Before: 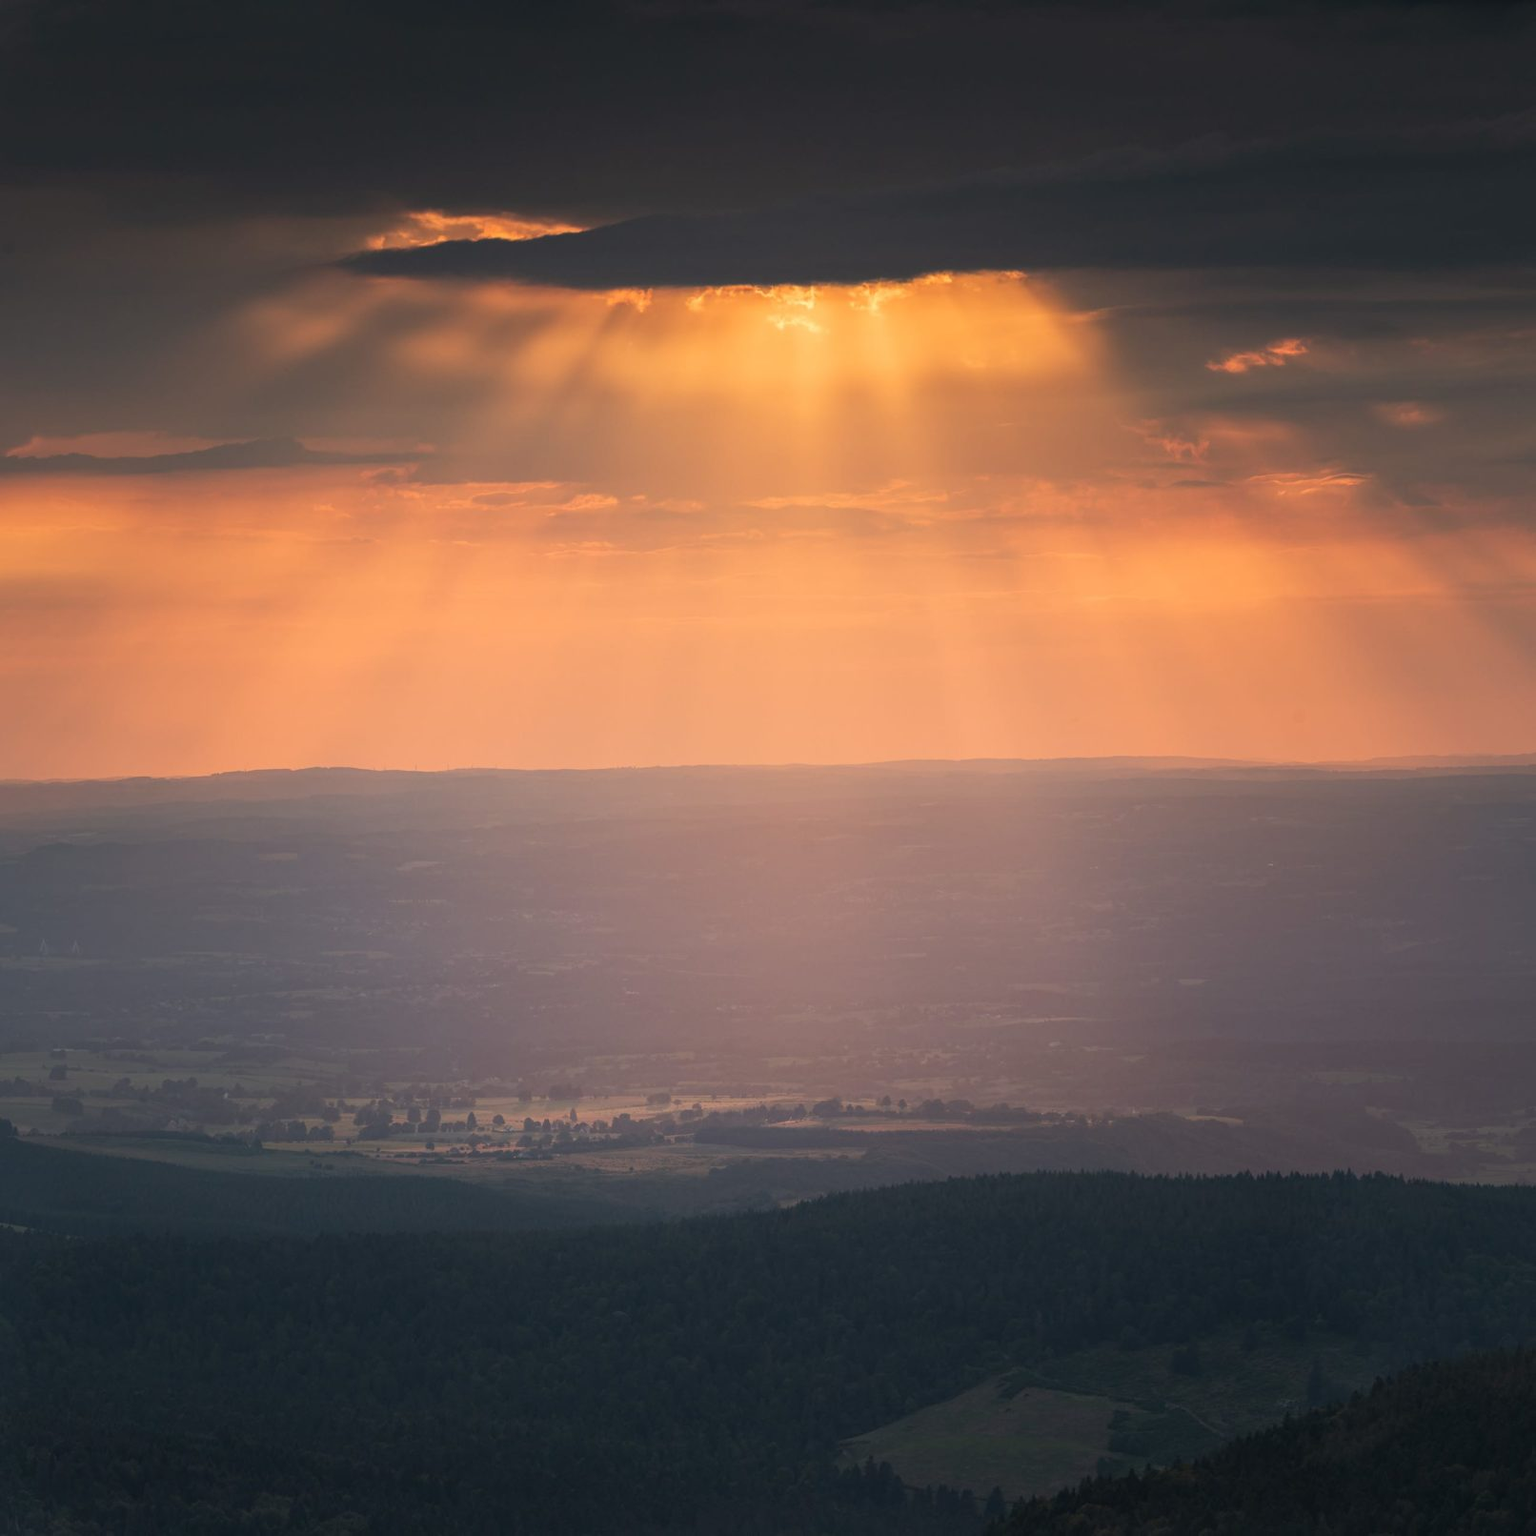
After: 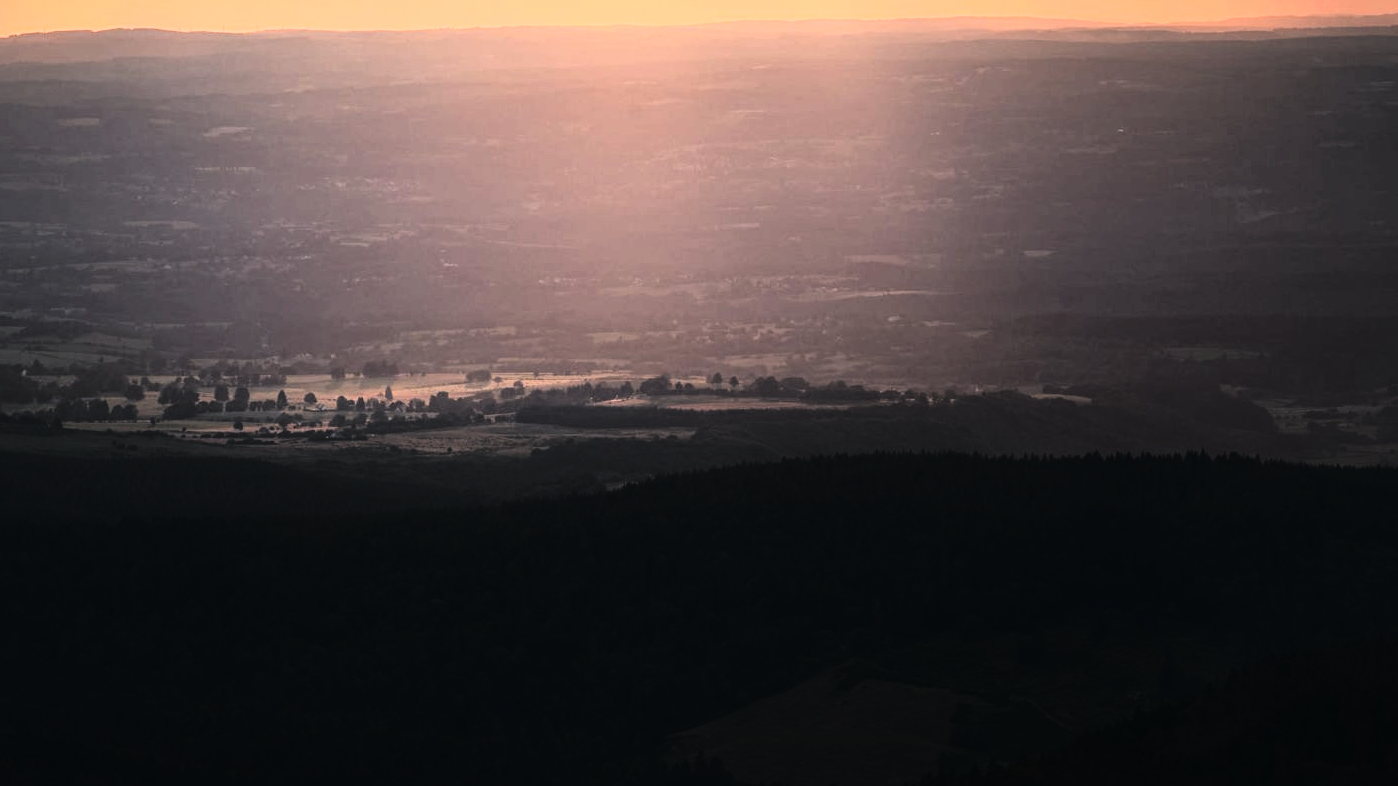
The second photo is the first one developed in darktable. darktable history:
tone curve: curves: ch0 [(0, 0) (0.003, 0.01) (0.011, 0.01) (0.025, 0.011) (0.044, 0.014) (0.069, 0.018) (0.1, 0.022) (0.136, 0.026) (0.177, 0.035) (0.224, 0.051) (0.277, 0.085) (0.335, 0.158) (0.399, 0.299) (0.468, 0.457) (0.543, 0.634) (0.623, 0.801) (0.709, 0.904) (0.801, 0.963) (0.898, 0.986) (1, 1)], color space Lab, linked channels, preserve colors none
crop and rotate: left 13.245%, top 48.236%, bottom 2.945%
